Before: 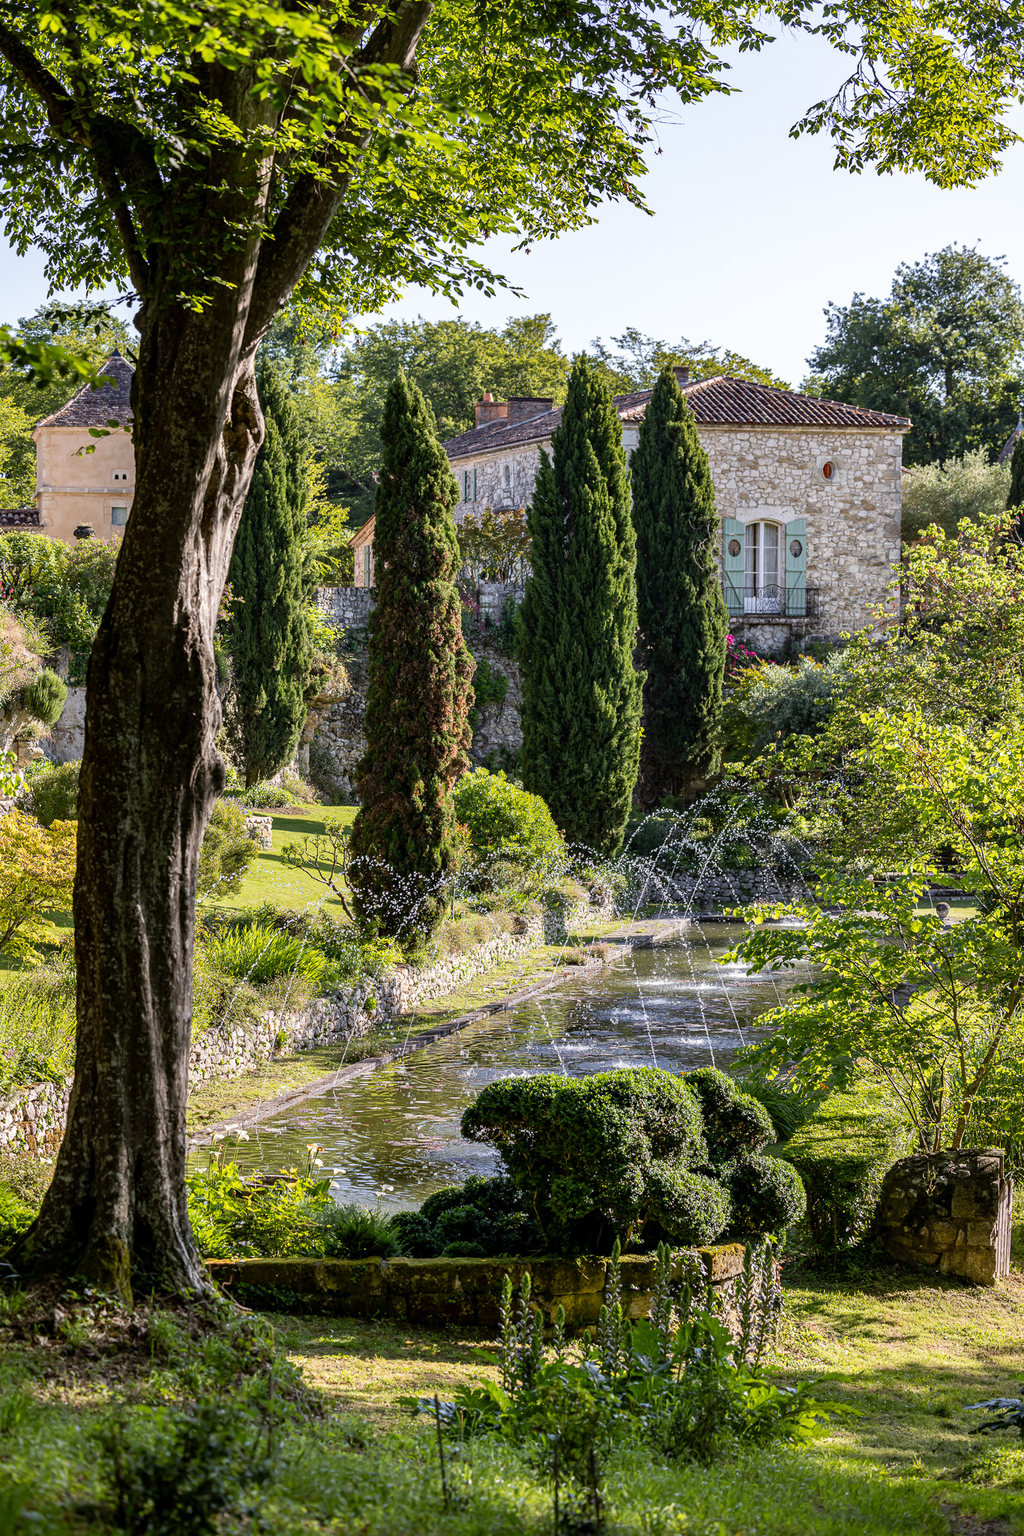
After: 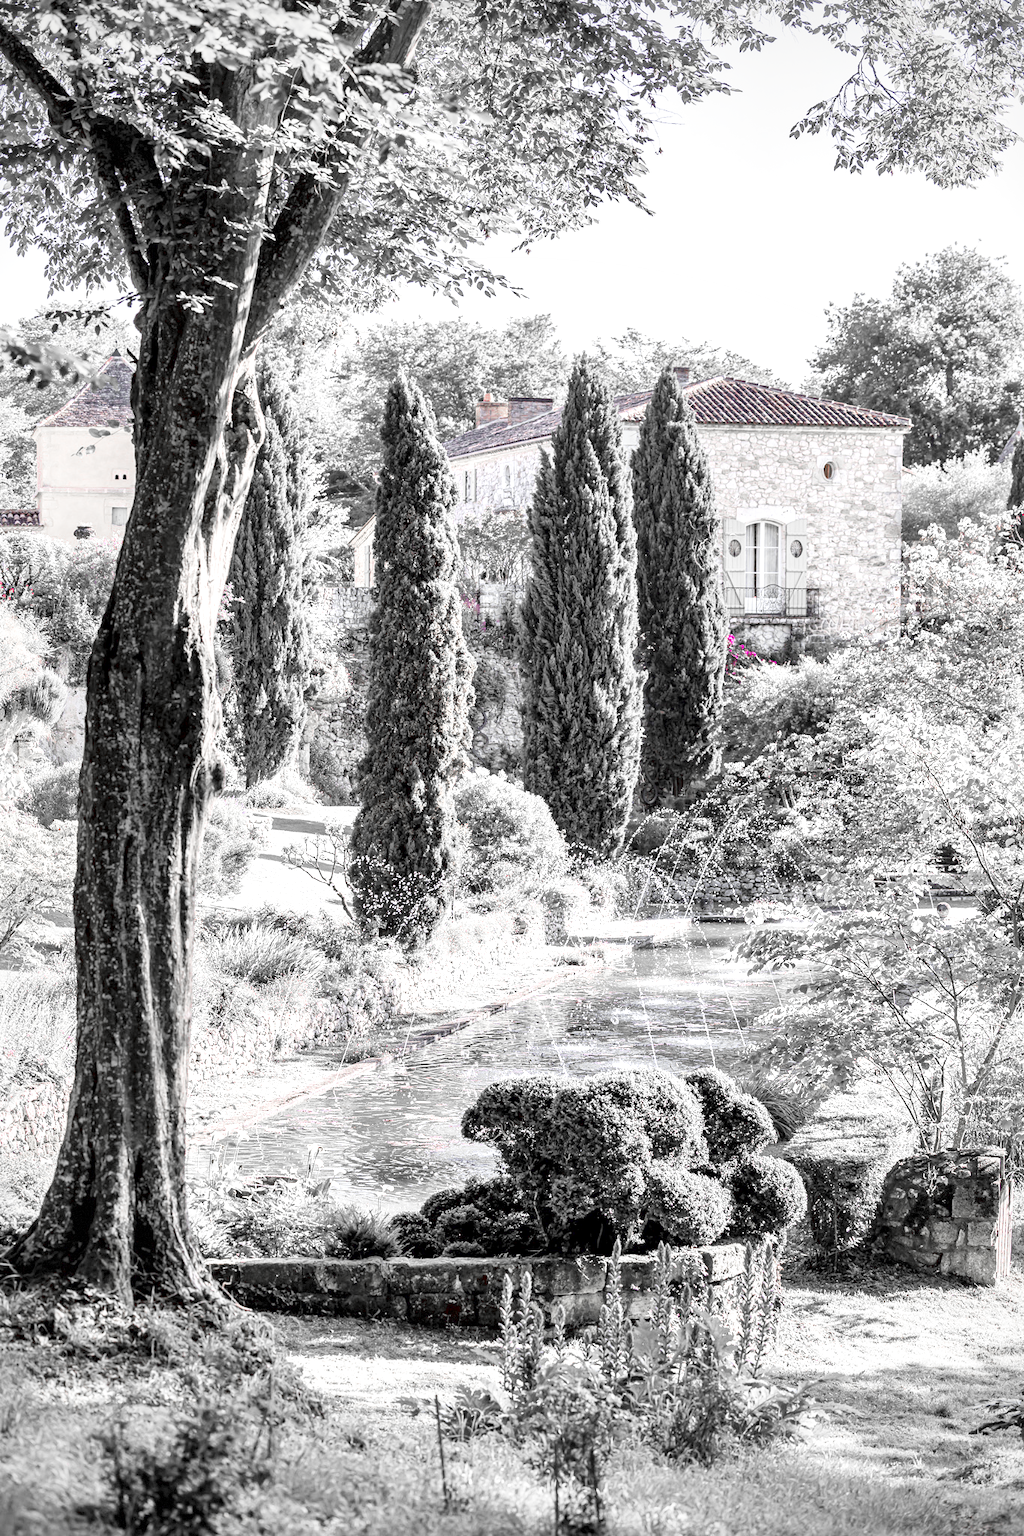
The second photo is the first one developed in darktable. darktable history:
vignetting: fall-off start 85%, fall-off radius 80%, brightness -0.182, saturation -0.3, width/height ratio 1.219, dithering 8-bit output, unbound false
tone curve: curves: ch0 [(0, 0) (0.137, 0.063) (0.255, 0.176) (0.502, 0.502) (0.749, 0.839) (1, 1)], color space Lab, linked channels, preserve colors none
color zones: curves: ch0 [(0, 0.278) (0.143, 0.5) (0.286, 0.5) (0.429, 0.5) (0.571, 0.5) (0.714, 0.5) (0.857, 0.5) (1, 0.5)]; ch1 [(0, 1) (0.143, 0.165) (0.286, 0) (0.429, 0) (0.571, 0) (0.714, 0) (0.857, 0.5) (1, 0.5)]; ch2 [(0, 0.508) (0.143, 0.5) (0.286, 0.5) (0.429, 0.5) (0.571, 0.5) (0.714, 0.5) (0.857, 0.5) (1, 0.5)]
local contrast: mode bilateral grid, contrast 100, coarseness 100, detail 165%, midtone range 0.2
